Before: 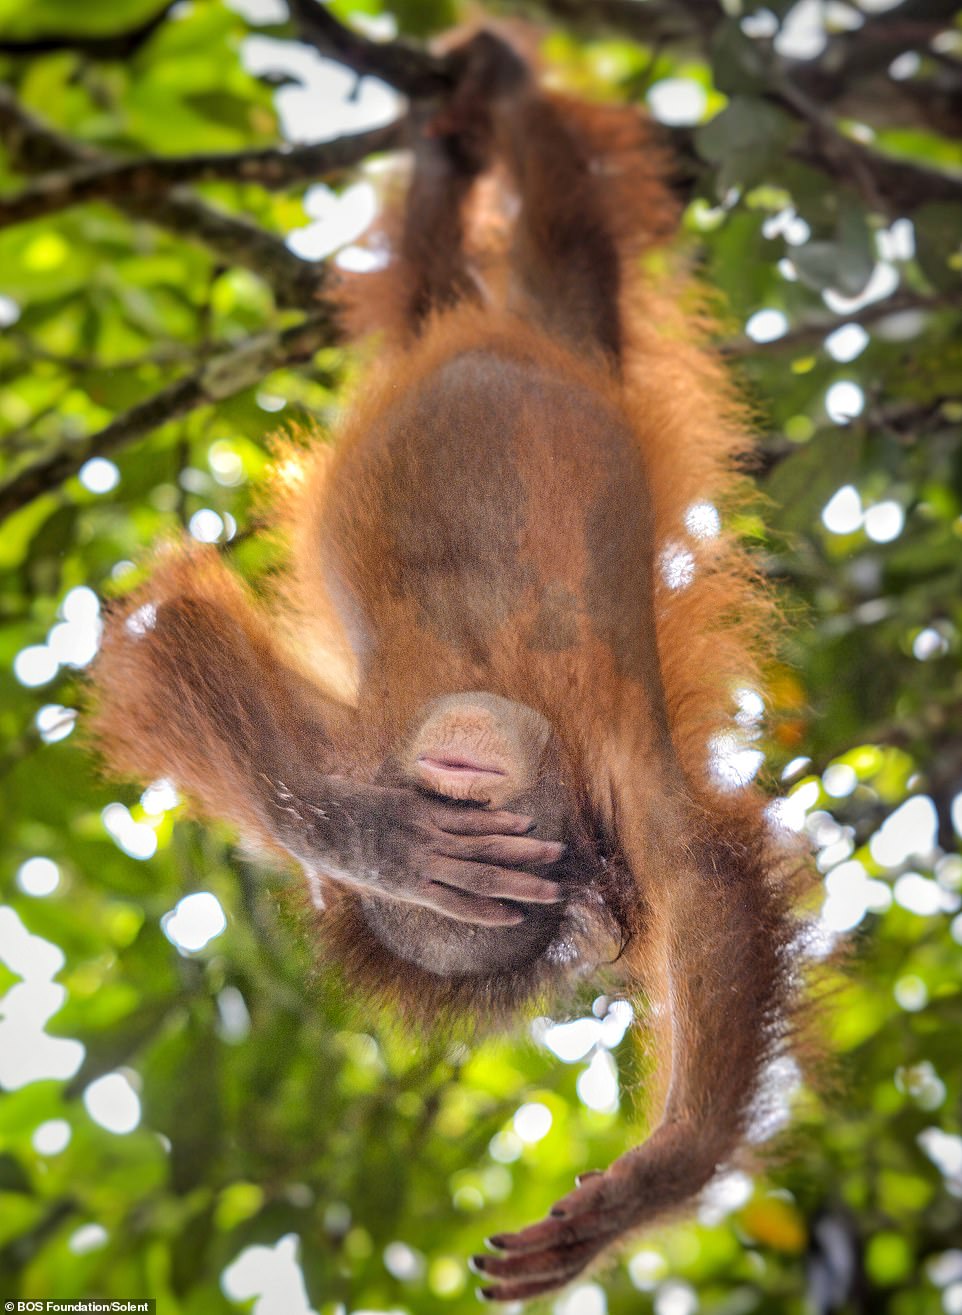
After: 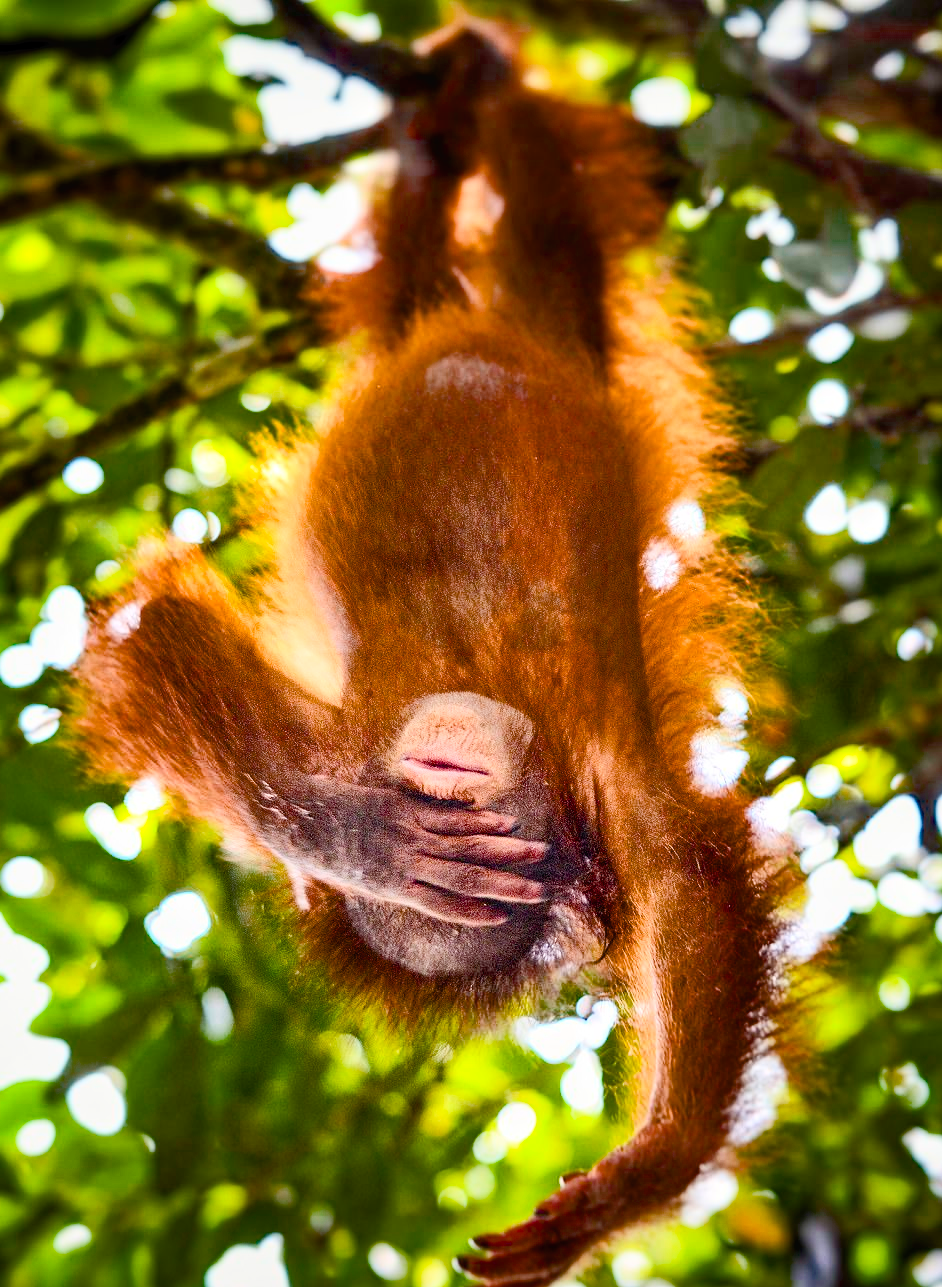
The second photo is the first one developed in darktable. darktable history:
crop: left 1.714%, right 0.269%, bottom 2.083%
tone curve: curves: ch0 [(0, 0) (0.003, 0.017) (0.011, 0.018) (0.025, 0.03) (0.044, 0.051) (0.069, 0.075) (0.1, 0.104) (0.136, 0.138) (0.177, 0.183) (0.224, 0.237) (0.277, 0.294) (0.335, 0.361) (0.399, 0.446) (0.468, 0.552) (0.543, 0.66) (0.623, 0.753) (0.709, 0.843) (0.801, 0.912) (0.898, 0.962) (1, 1)], color space Lab, independent channels, preserve colors none
color balance rgb: perceptual saturation grading › global saturation 23.952%, perceptual saturation grading › highlights -23.697%, perceptual saturation grading › mid-tones 24.517%, perceptual saturation grading › shadows 40.621%, global vibrance 15.973%, saturation formula JzAzBz (2021)
